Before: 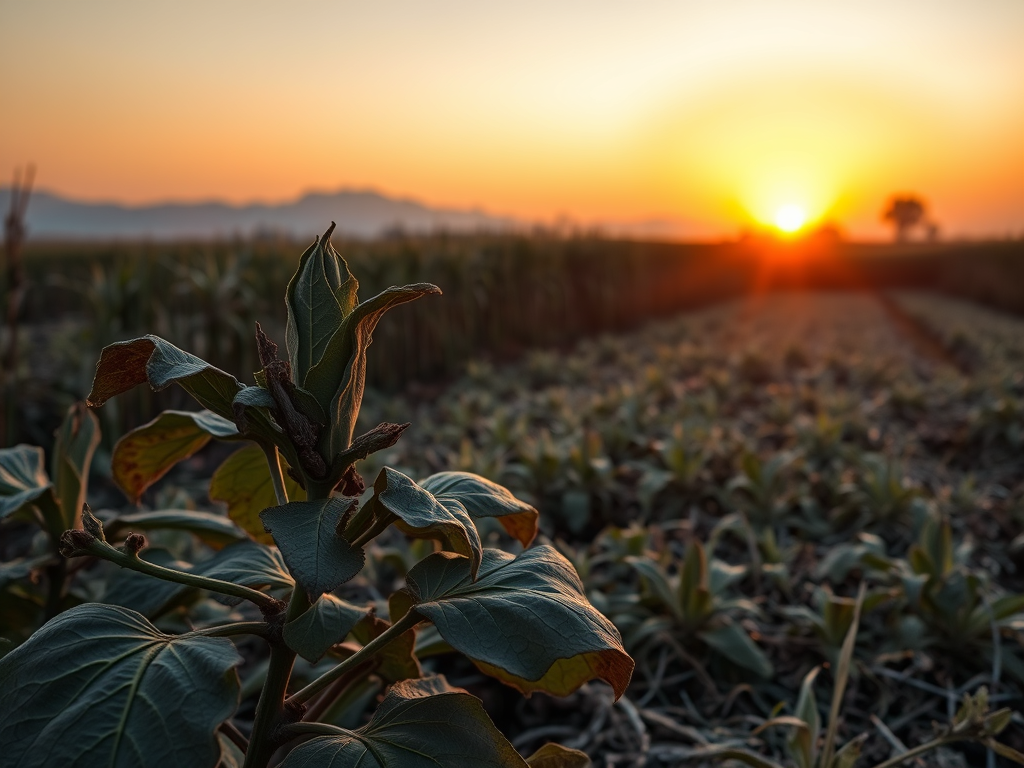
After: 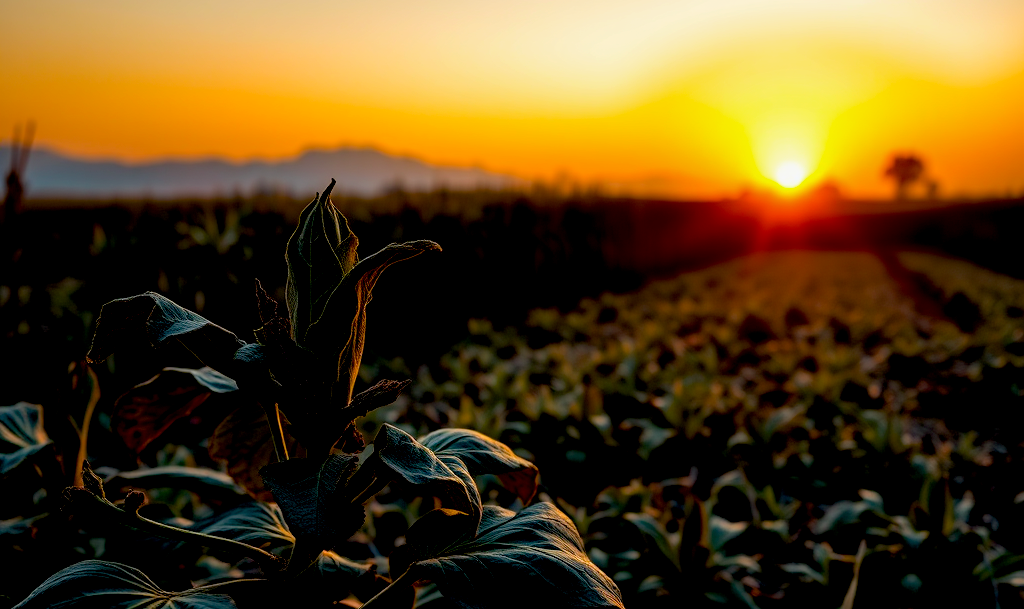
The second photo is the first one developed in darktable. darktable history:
crop and rotate: top 5.667%, bottom 14.937%
exposure: black level correction 0.029, exposure -0.073 EV, compensate highlight preservation false
color balance rgb: linear chroma grading › global chroma 15%, perceptual saturation grading › global saturation 30%
